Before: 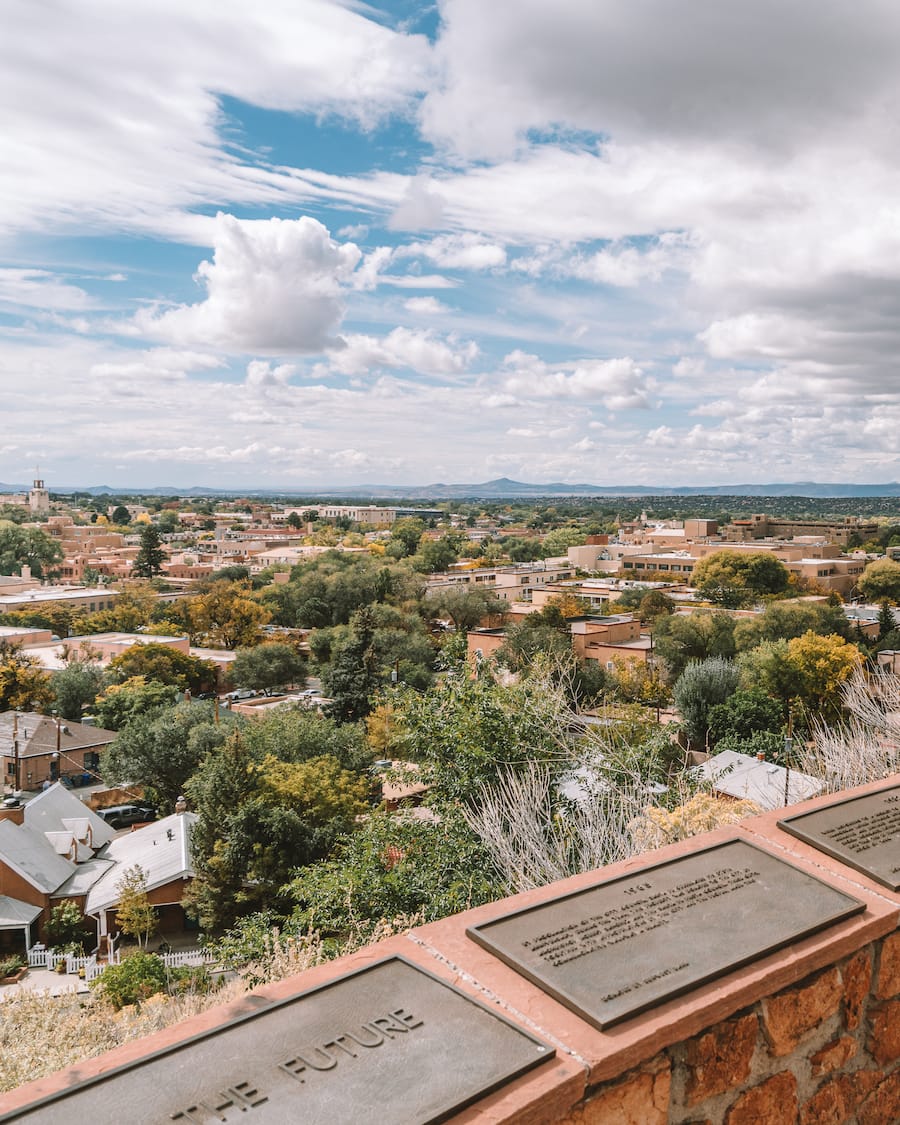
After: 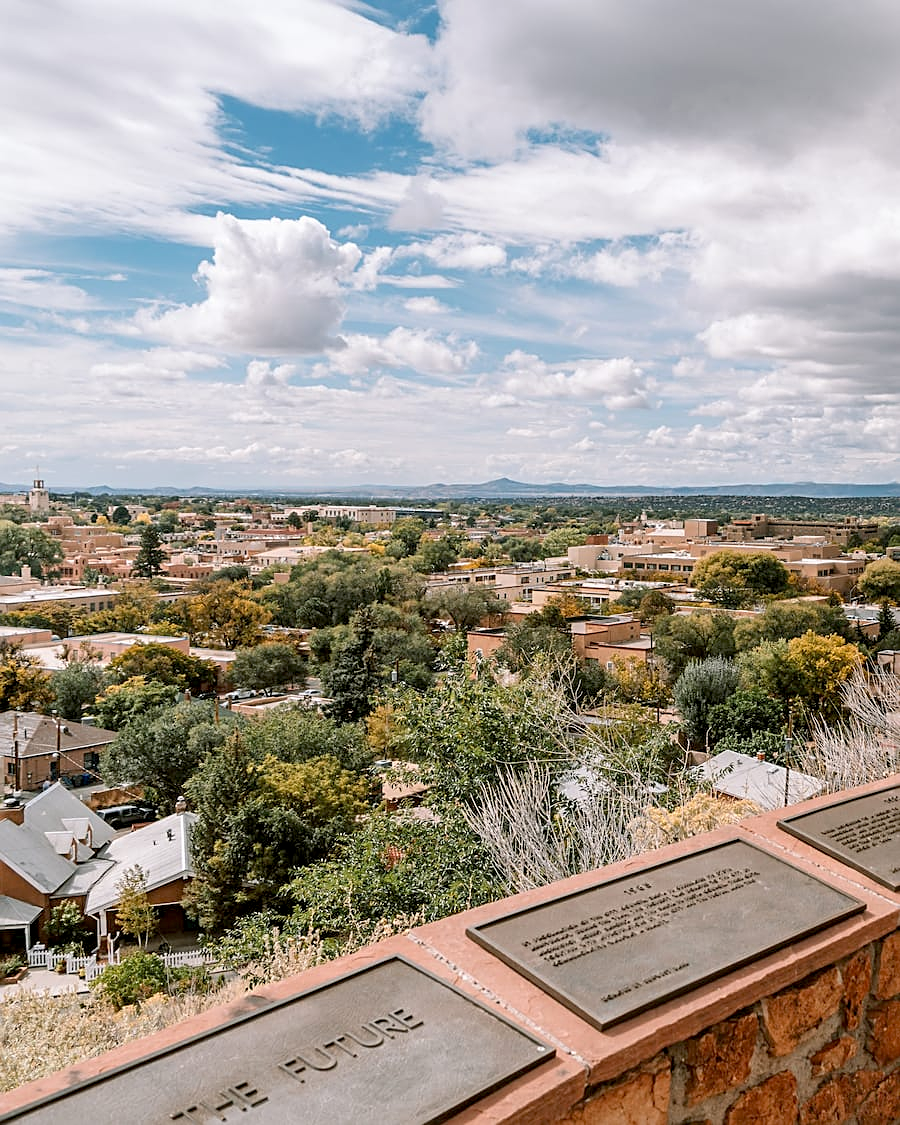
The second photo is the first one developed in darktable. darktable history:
sharpen: on, module defaults
exposure: black level correction 0.011, compensate highlight preservation false
